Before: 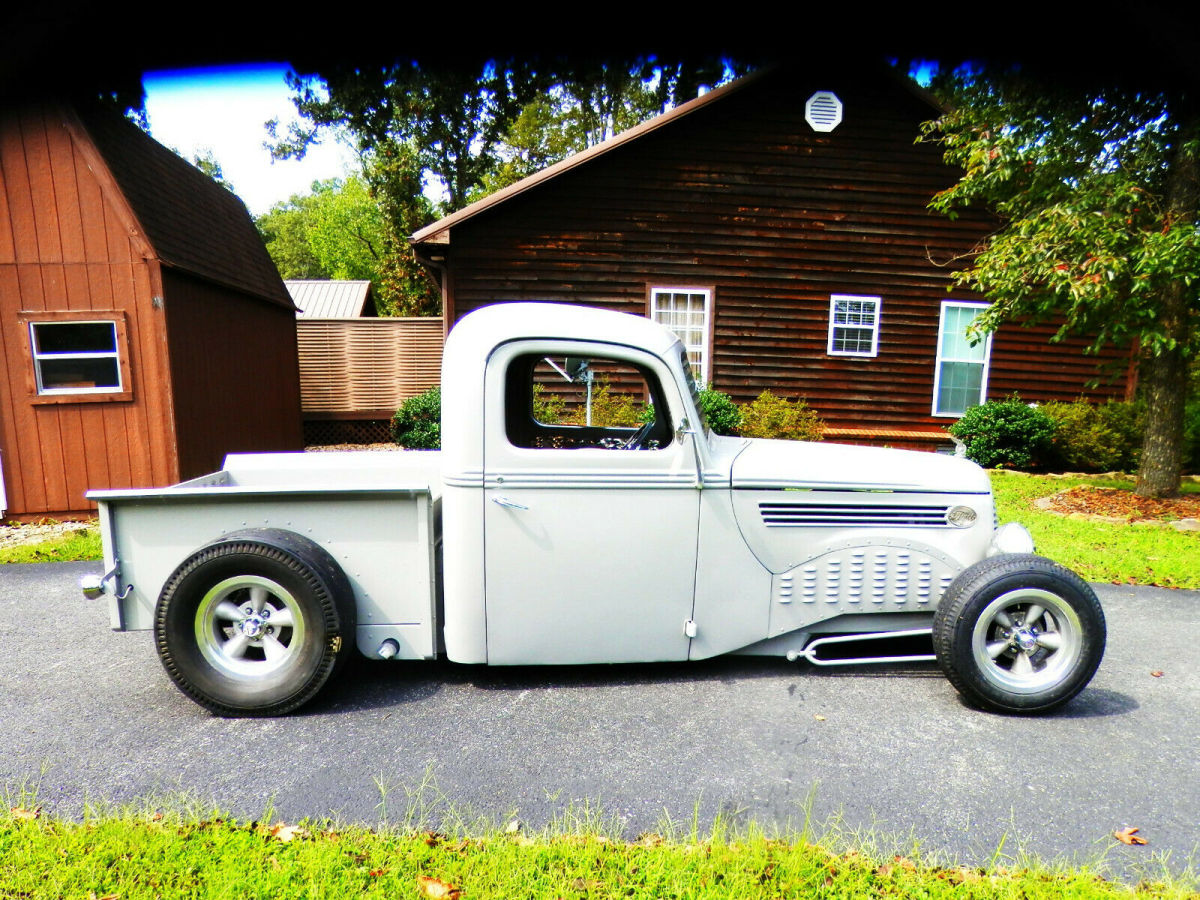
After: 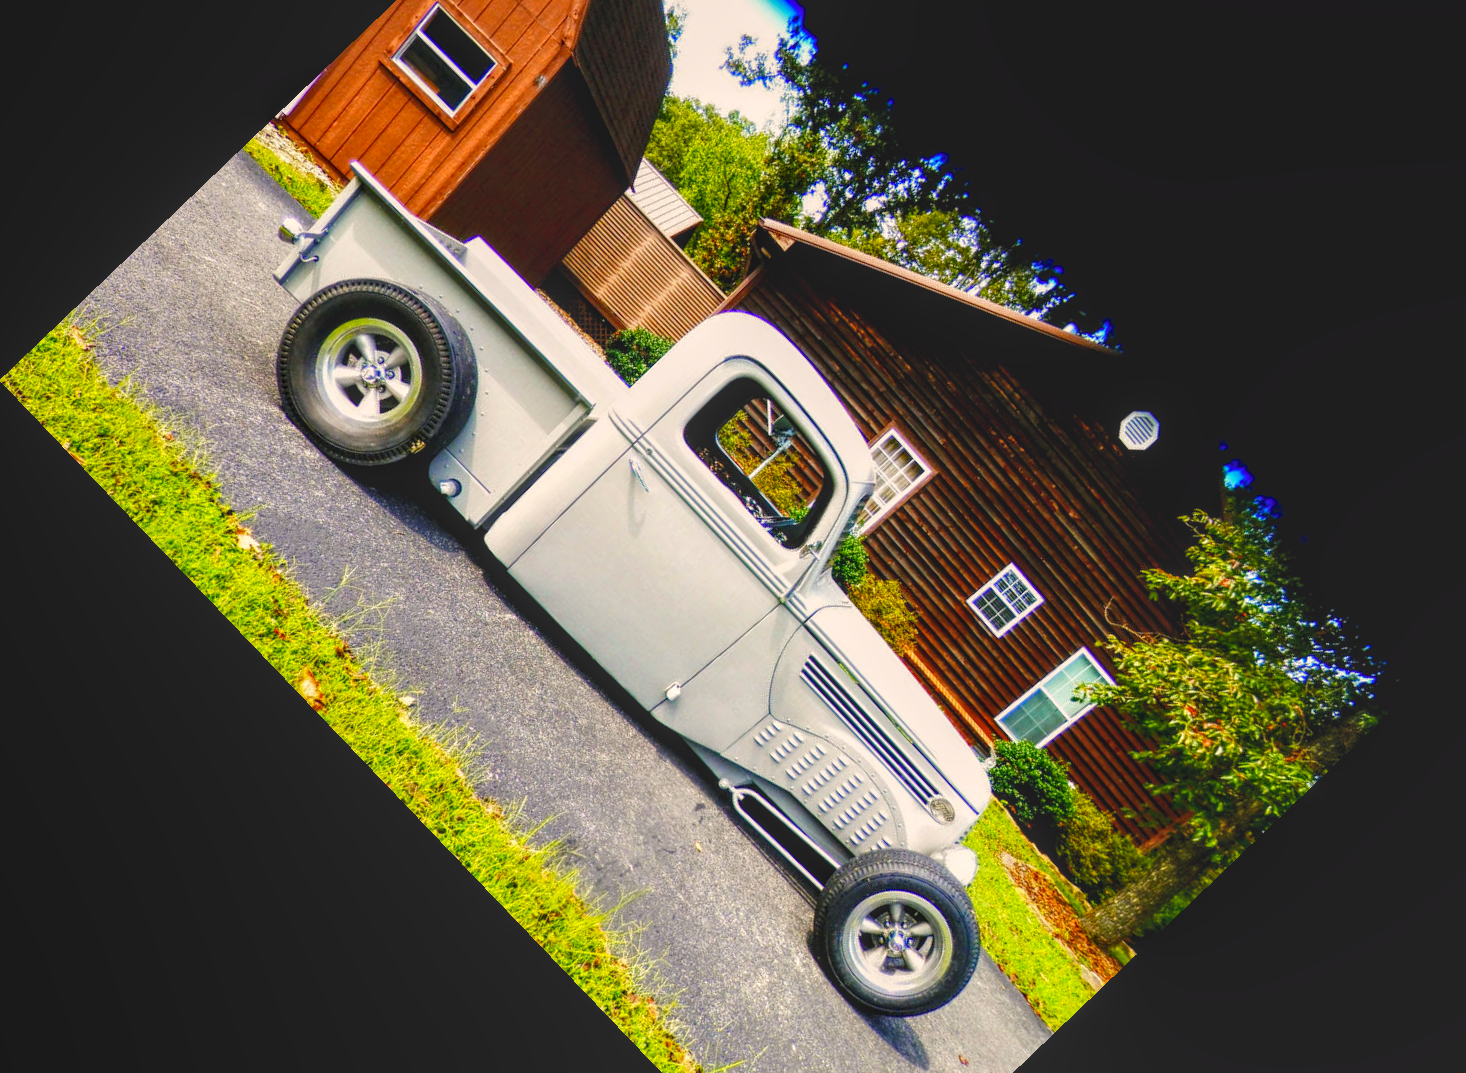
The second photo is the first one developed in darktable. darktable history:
exposure: black level correction 0.005, exposure 0.001 EV, compensate highlight preservation false
local contrast: highlights 74%, shadows 55%, detail 176%, midtone range 0.207
crop and rotate: angle -46.26°, top 16.234%, right 0.912%, bottom 11.704%
color balance rgb: shadows lift › chroma 2%, shadows lift › hue 247.2°, power › chroma 0.3%, power › hue 25.2°, highlights gain › chroma 3%, highlights gain › hue 60°, global offset › luminance 0.75%, perceptual saturation grading › global saturation 20%, perceptual saturation grading › highlights -20%, perceptual saturation grading › shadows 30%, global vibrance 20%
